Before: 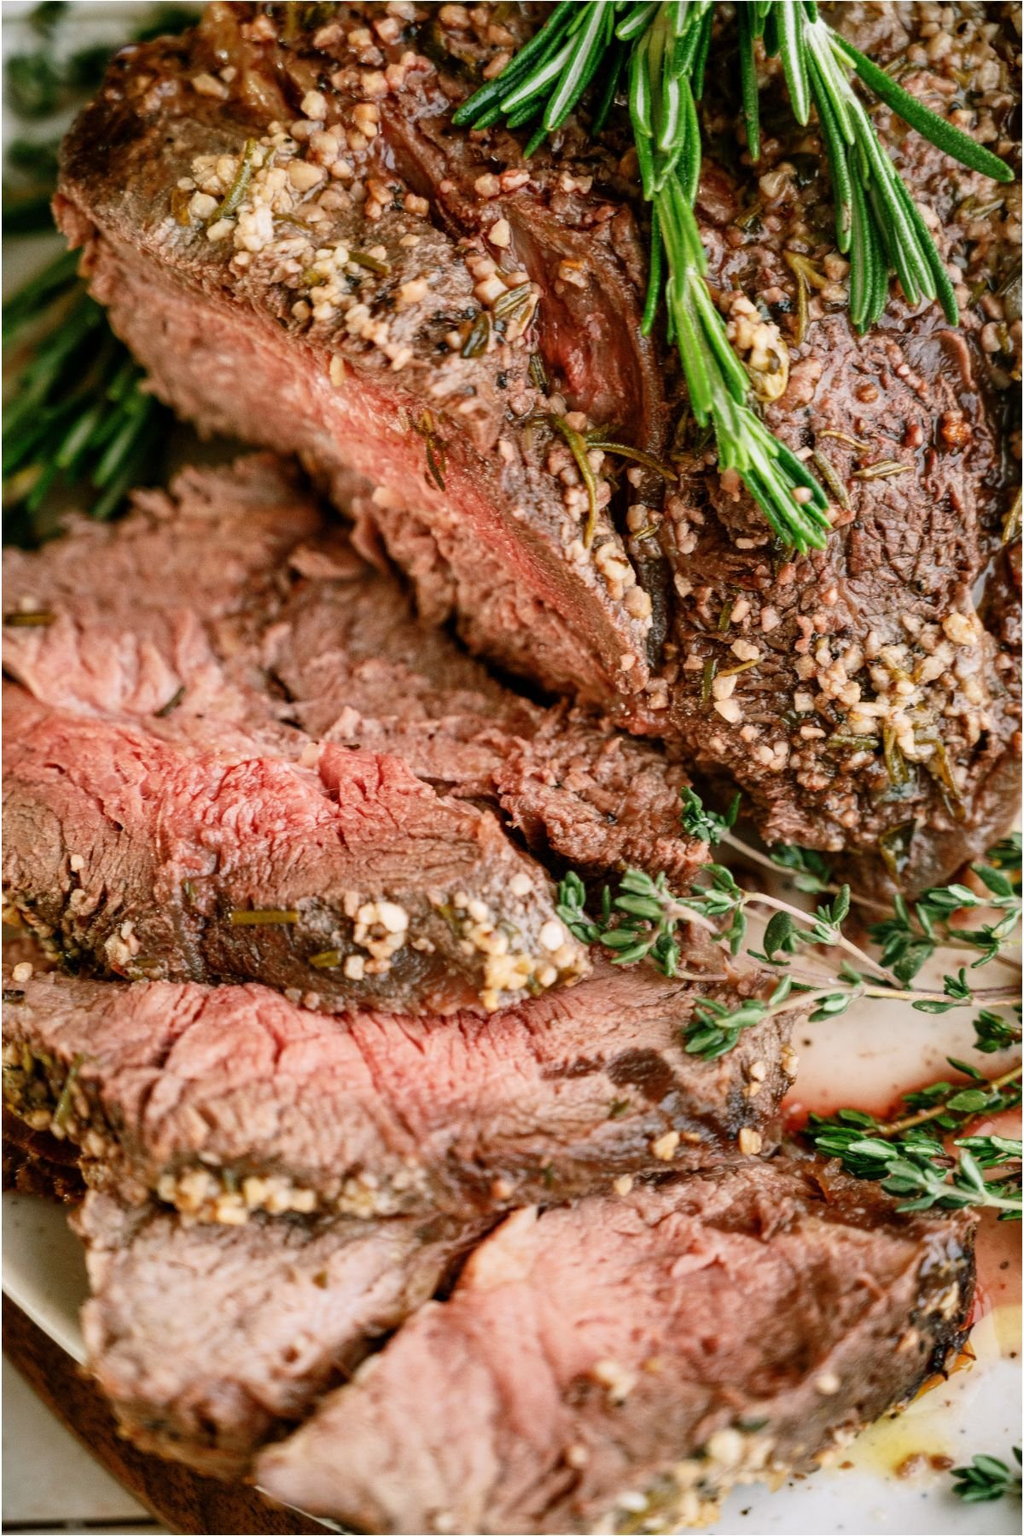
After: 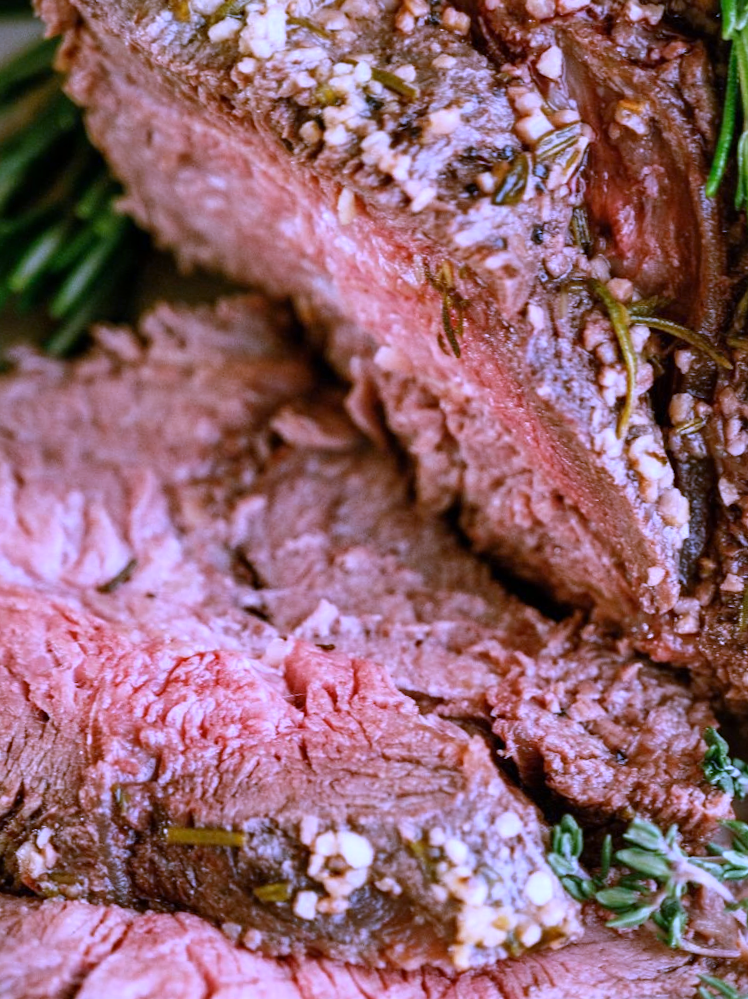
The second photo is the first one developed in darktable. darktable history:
white balance: red 0.98, blue 1.61
color correction: highlights a* -6.69, highlights b* 0.49
crop and rotate: angle -4.99°, left 2.122%, top 6.945%, right 27.566%, bottom 30.519%
